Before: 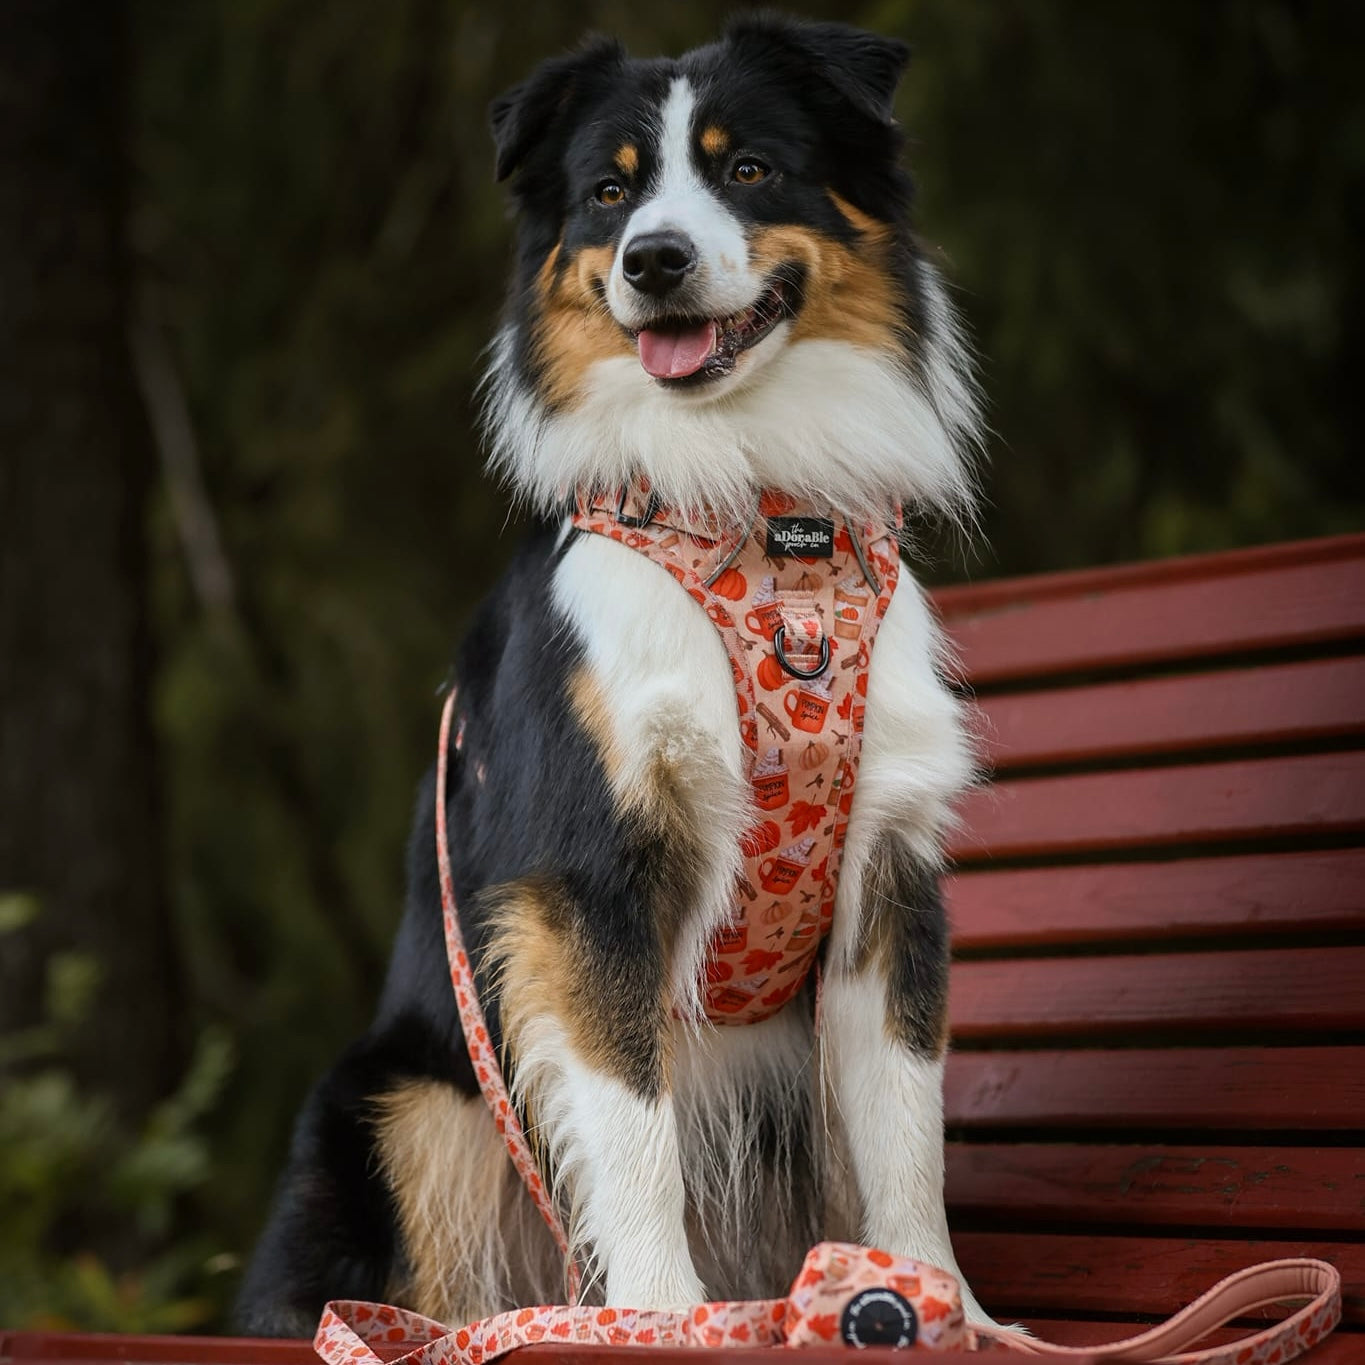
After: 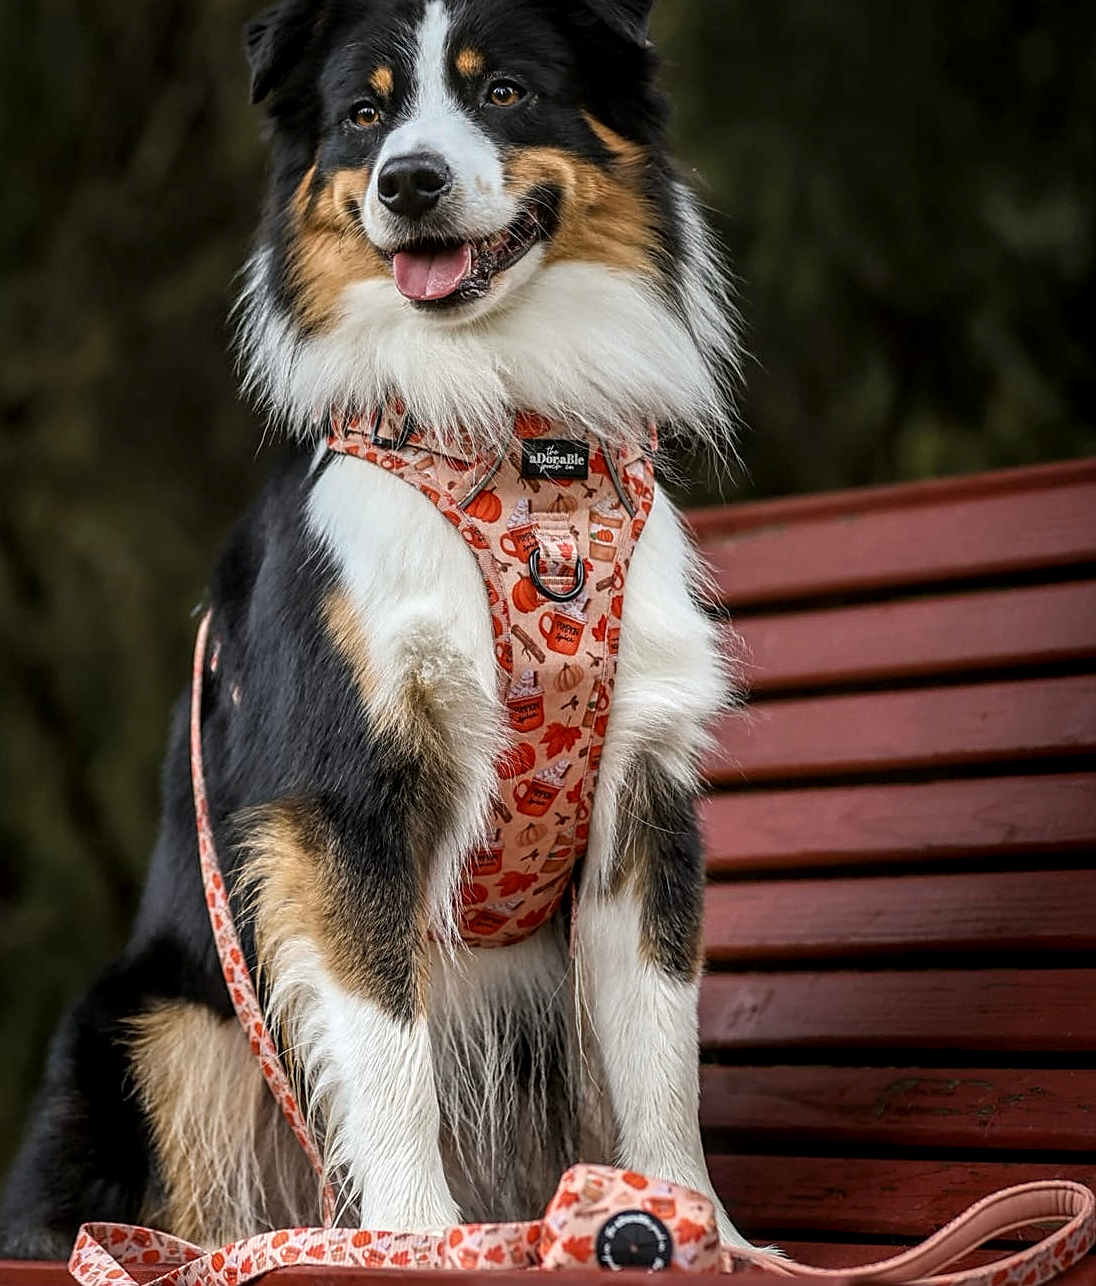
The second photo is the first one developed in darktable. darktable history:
crop and rotate: left 17.959%, top 5.771%, right 1.742%
sharpen: on, module defaults
local contrast: detail 142%
